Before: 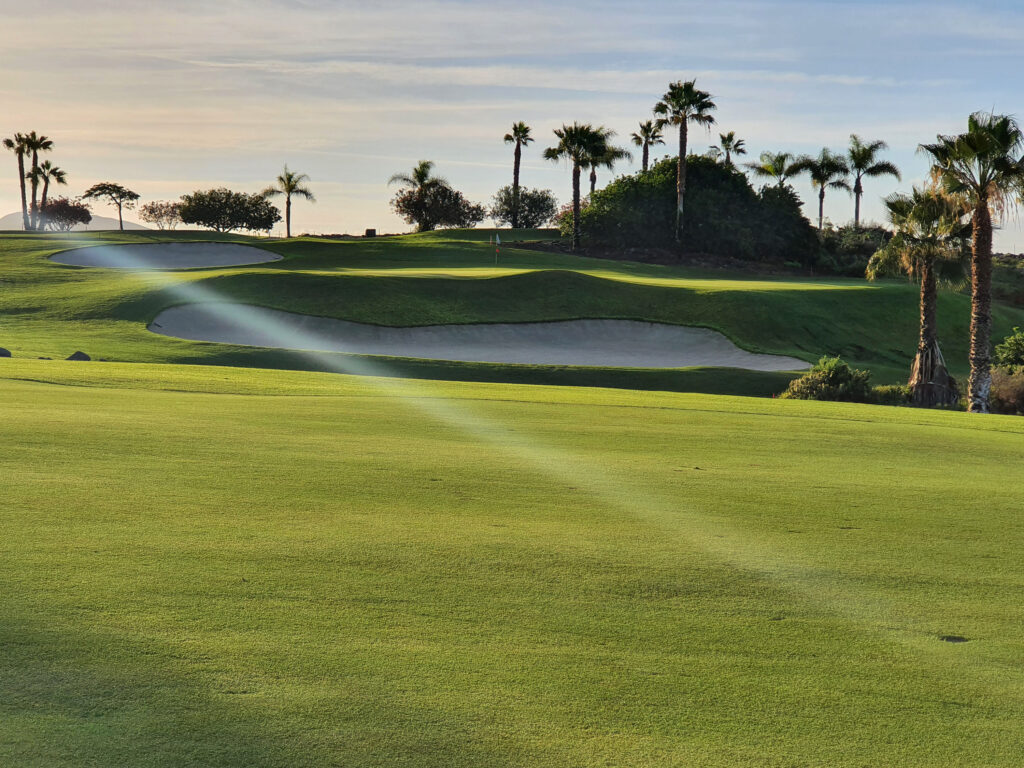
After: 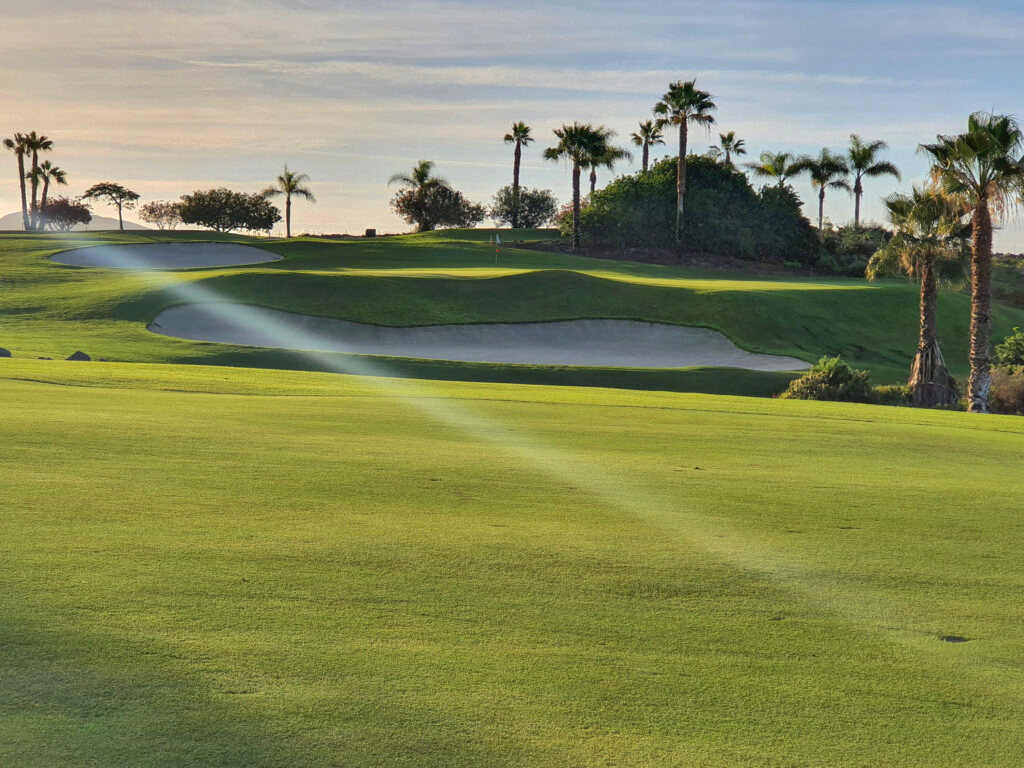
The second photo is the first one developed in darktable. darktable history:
shadows and highlights: on, module defaults
exposure: exposure 0.188 EV, compensate exposure bias true, compensate highlight preservation false
